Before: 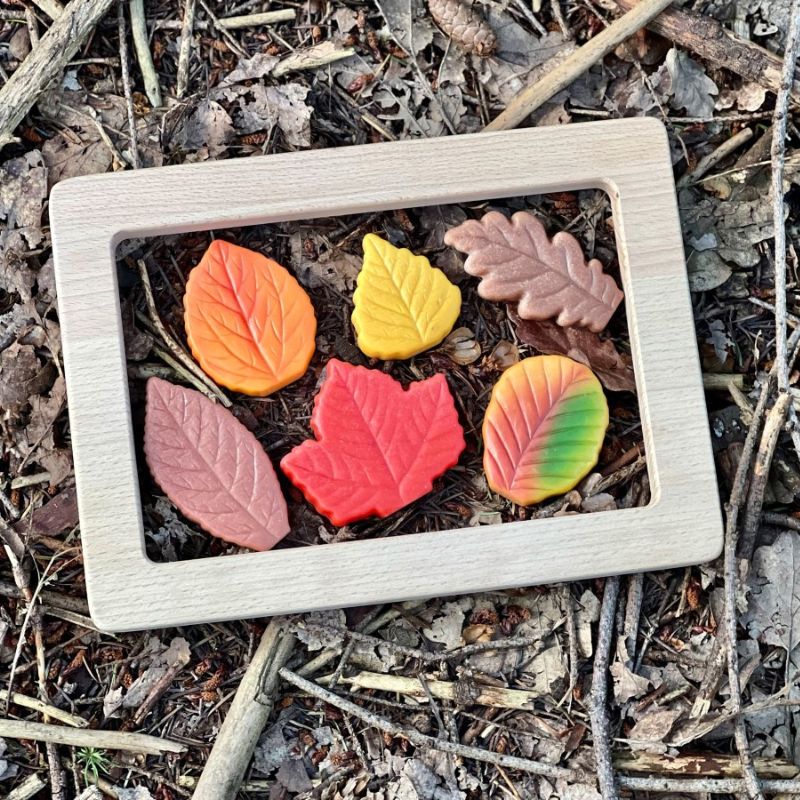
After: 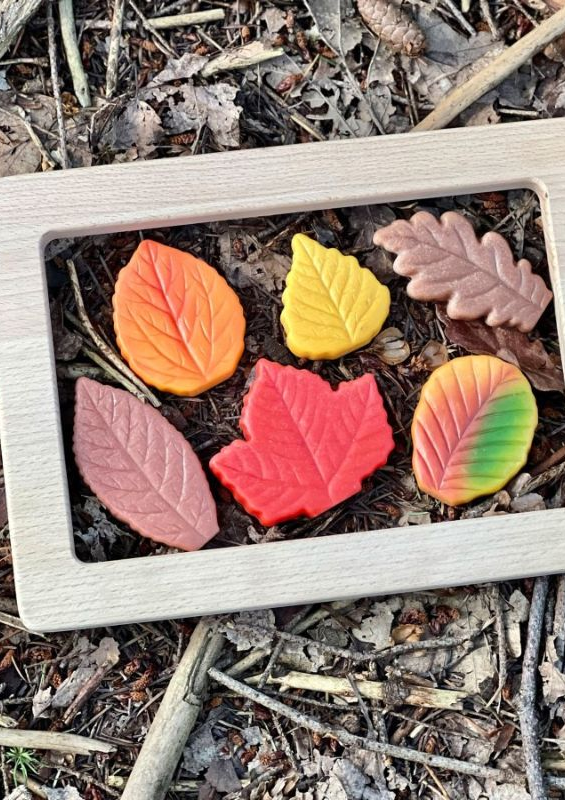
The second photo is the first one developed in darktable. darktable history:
crop and rotate: left 8.958%, right 20.363%
